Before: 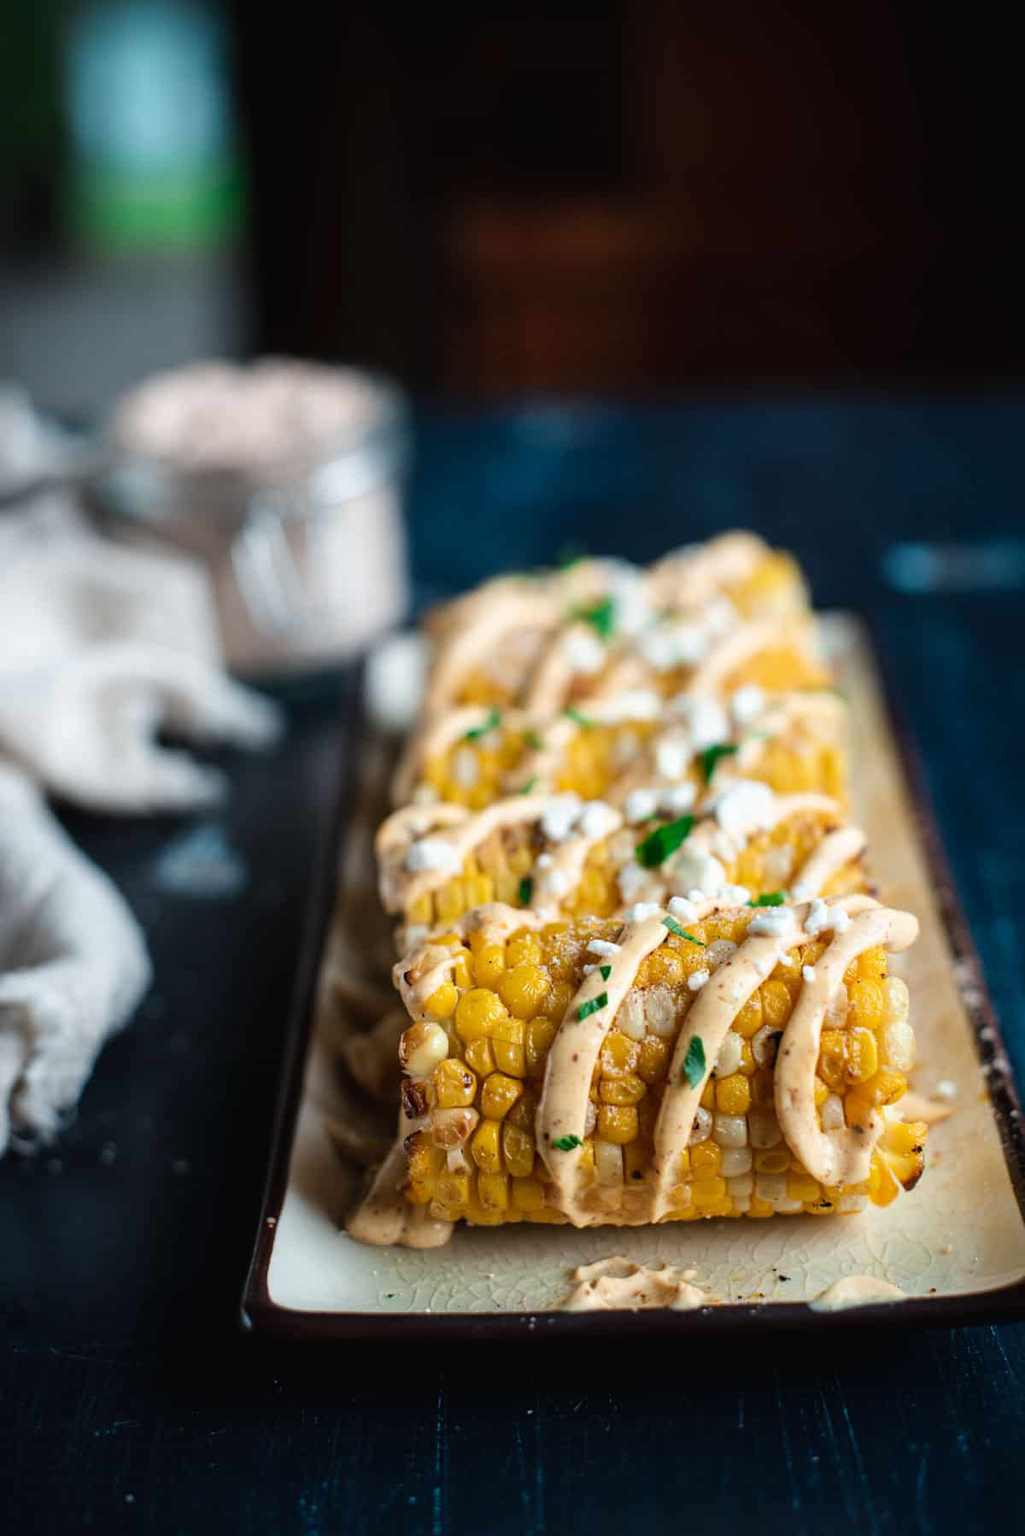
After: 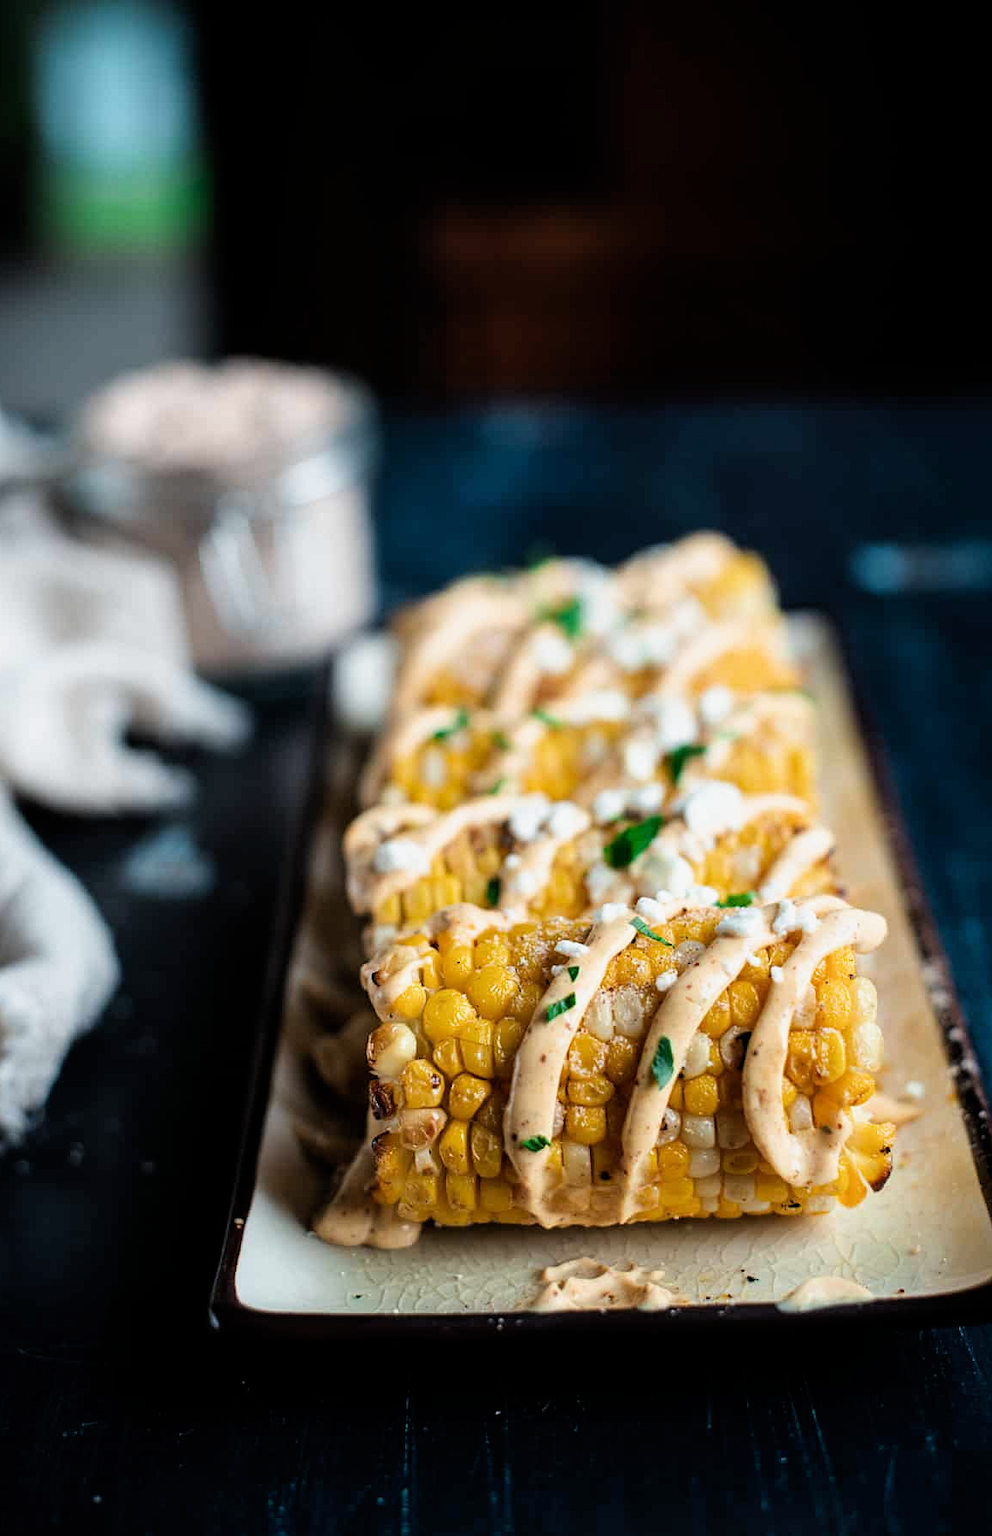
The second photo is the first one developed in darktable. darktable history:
crop and rotate: left 3.238%
sharpen: radius 1.272, amount 0.305, threshold 0
filmic rgb: black relative exposure -12.8 EV, white relative exposure 2.8 EV, threshold 3 EV, target black luminance 0%, hardness 8.54, latitude 70.41%, contrast 1.133, shadows ↔ highlights balance -0.395%, color science v4 (2020), enable highlight reconstruction true
